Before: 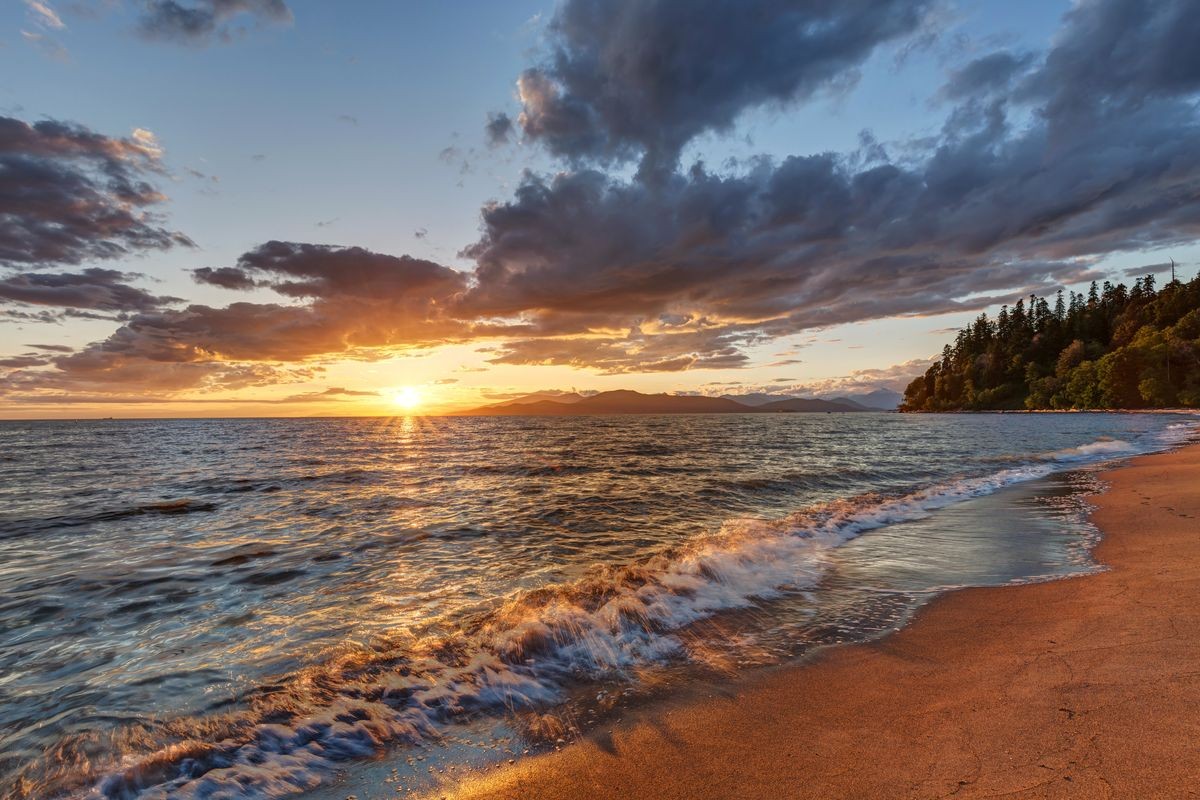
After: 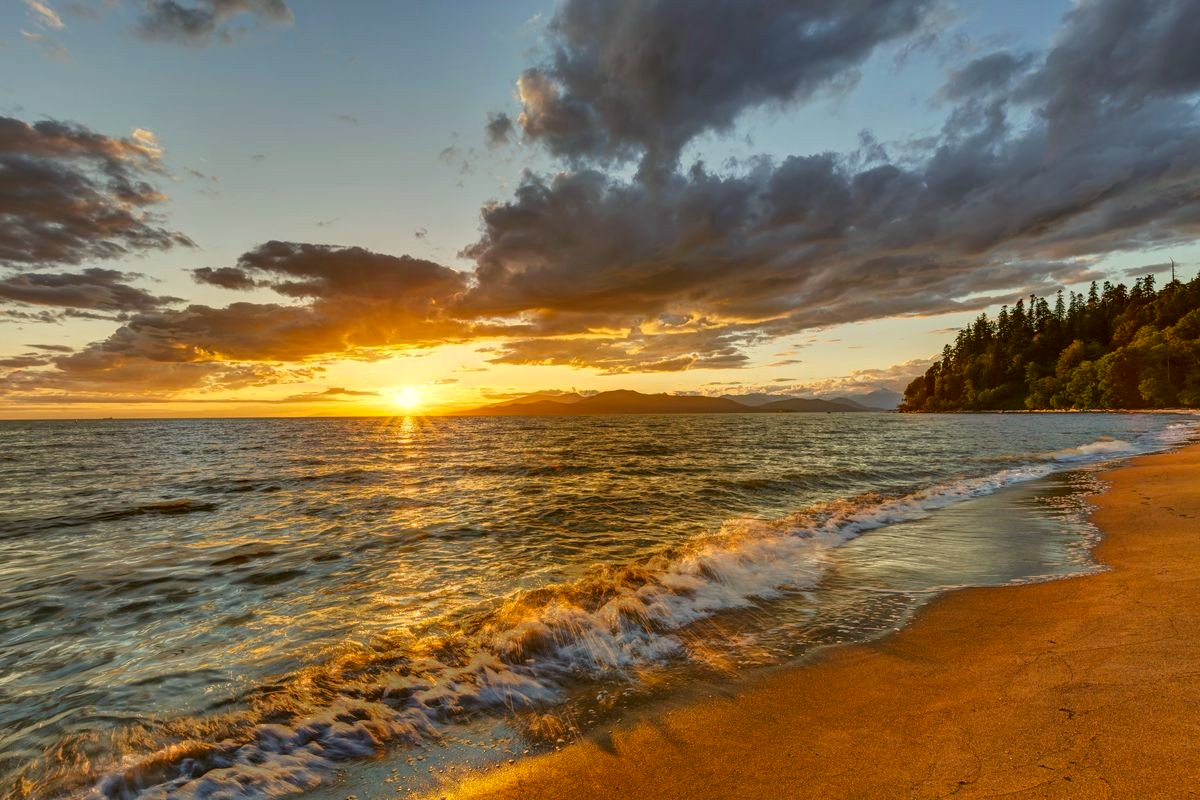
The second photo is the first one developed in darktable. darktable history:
levels: levels [0, 0.499, 1]
color correction: highlights a* -1.33, highlights b* 10.6, shadows a* 0.564, shadows b* 19.3
shadows and highlights: soften with gaussian
color balance rgb: shadows lift › chroma 2.044%, shadows lift › hue 247.5°, linear chroma grading › global chroma 15.498%, perceptual saturation grading › global saturation 0.362%
